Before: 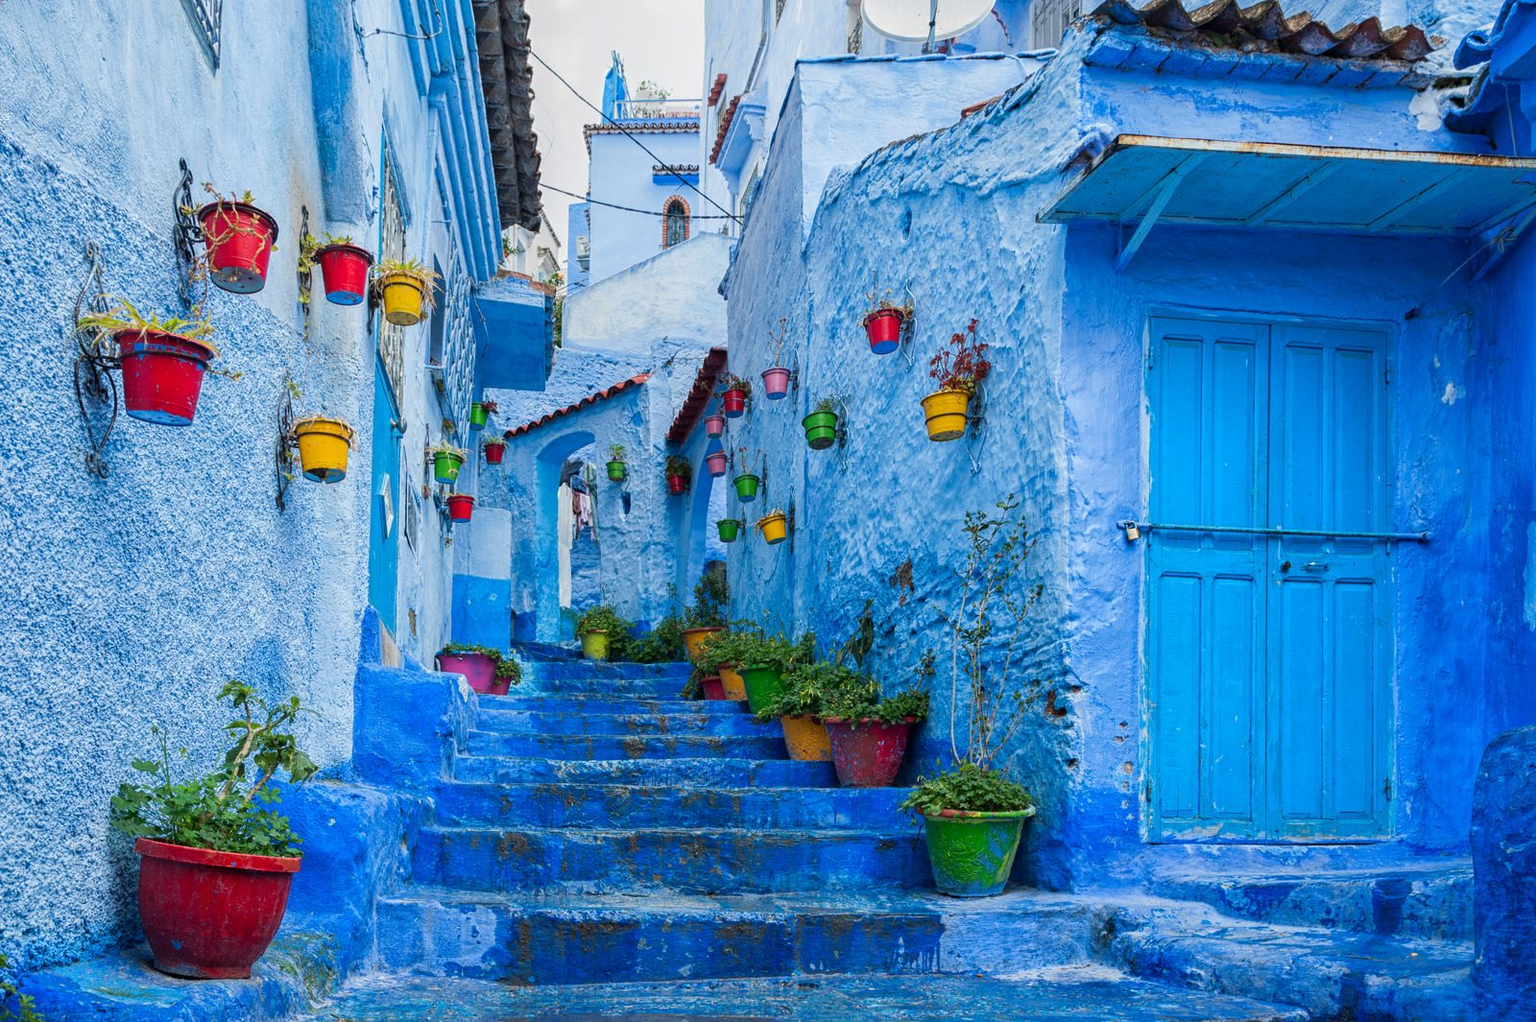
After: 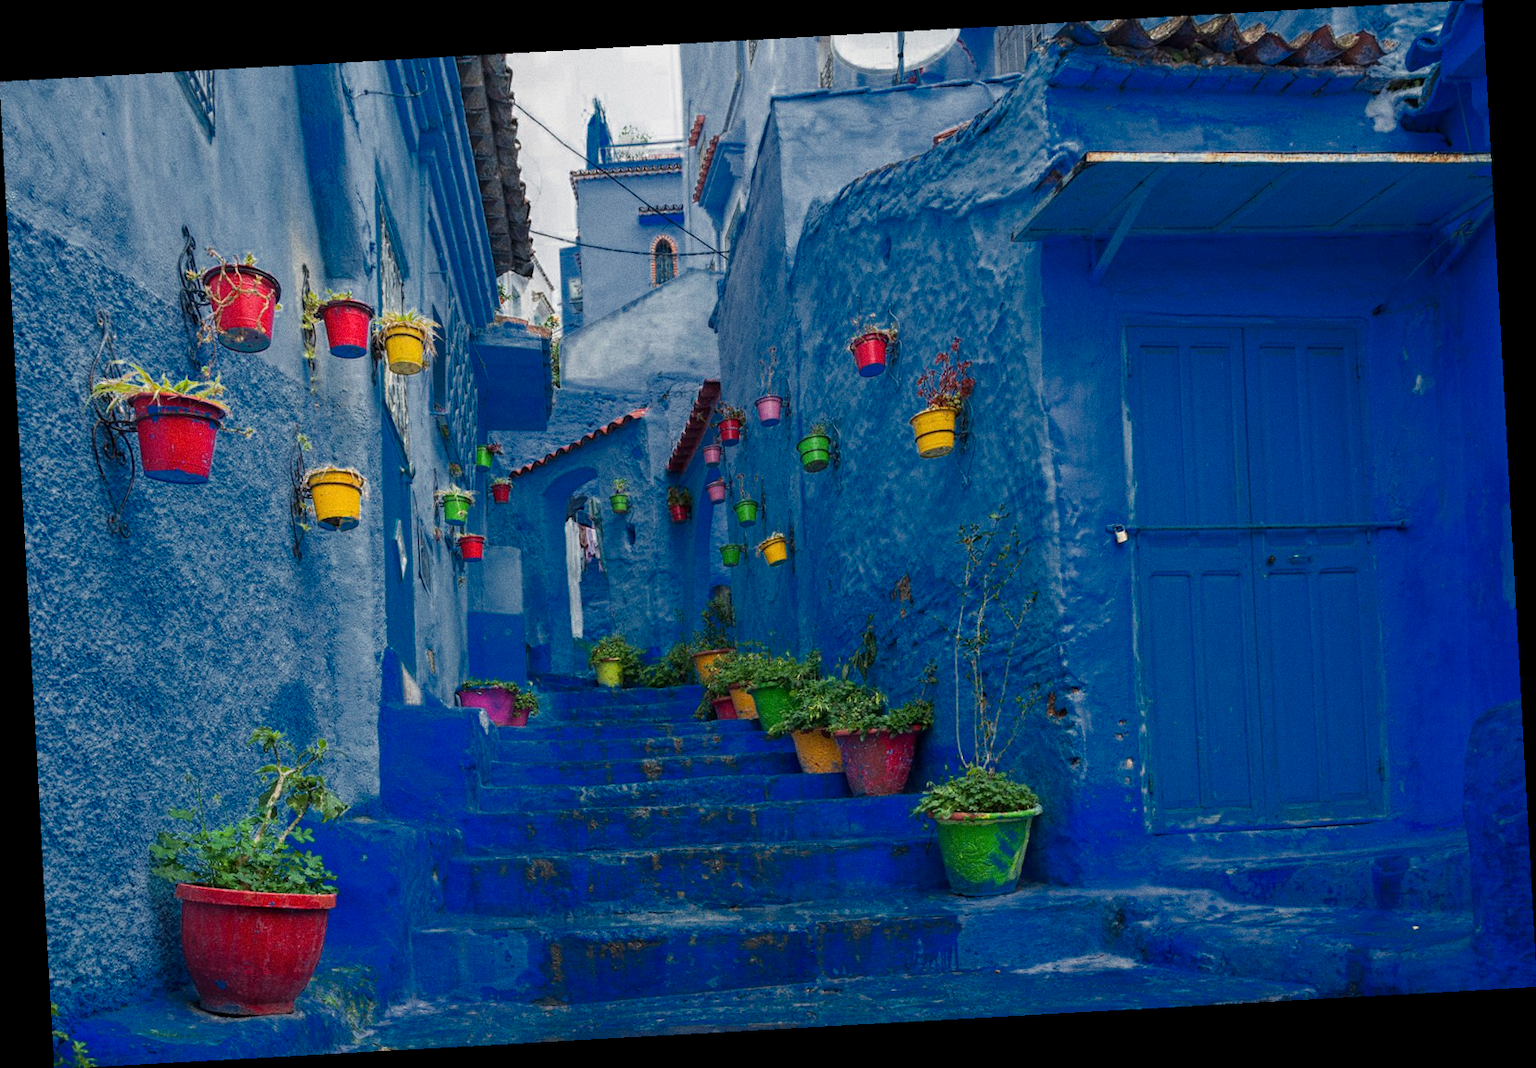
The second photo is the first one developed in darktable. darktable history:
grain: on, module defaults
color zones: curves: ch0 [(0, 0.497) (0.143, 0.5) (0.286, 0.5) (0.429, 0.483) (0.571, 0.116) (0.714, -0.006) (0.857, 0.28) (1, 0.497)]
rotate and perspective: rotation -3.18°, automatic cropping off
